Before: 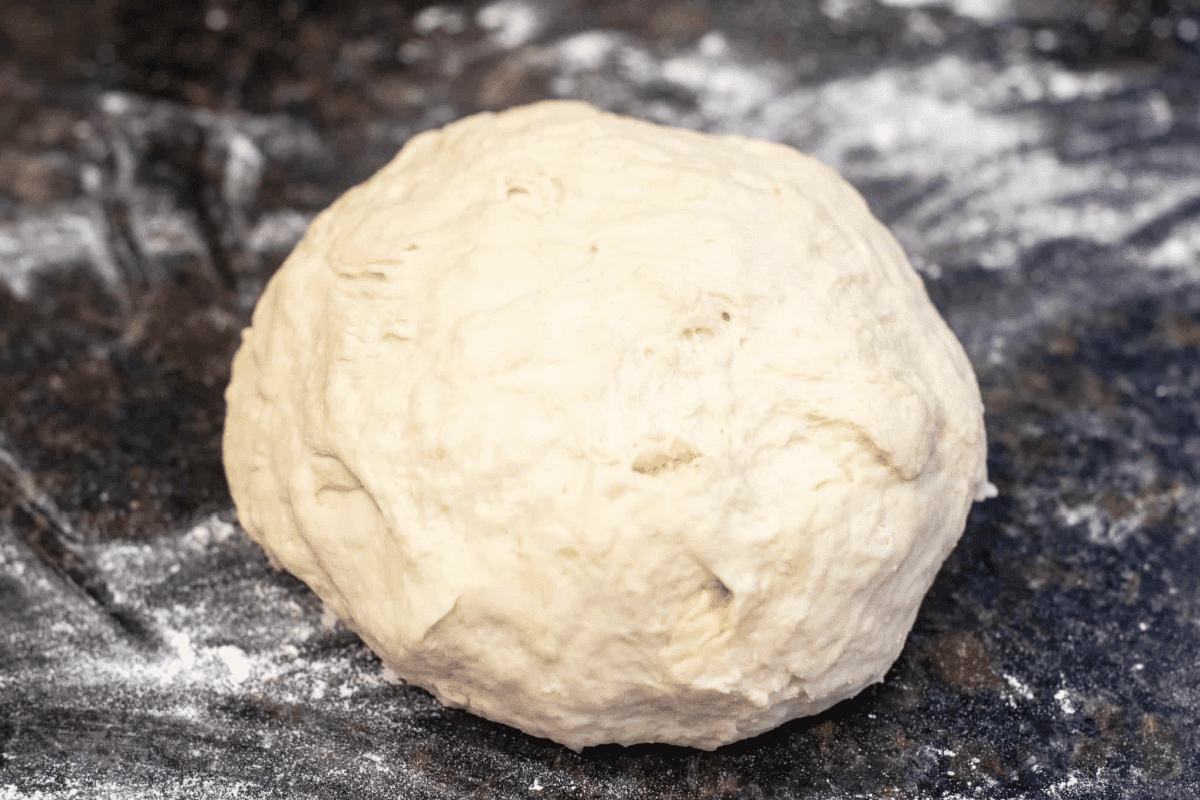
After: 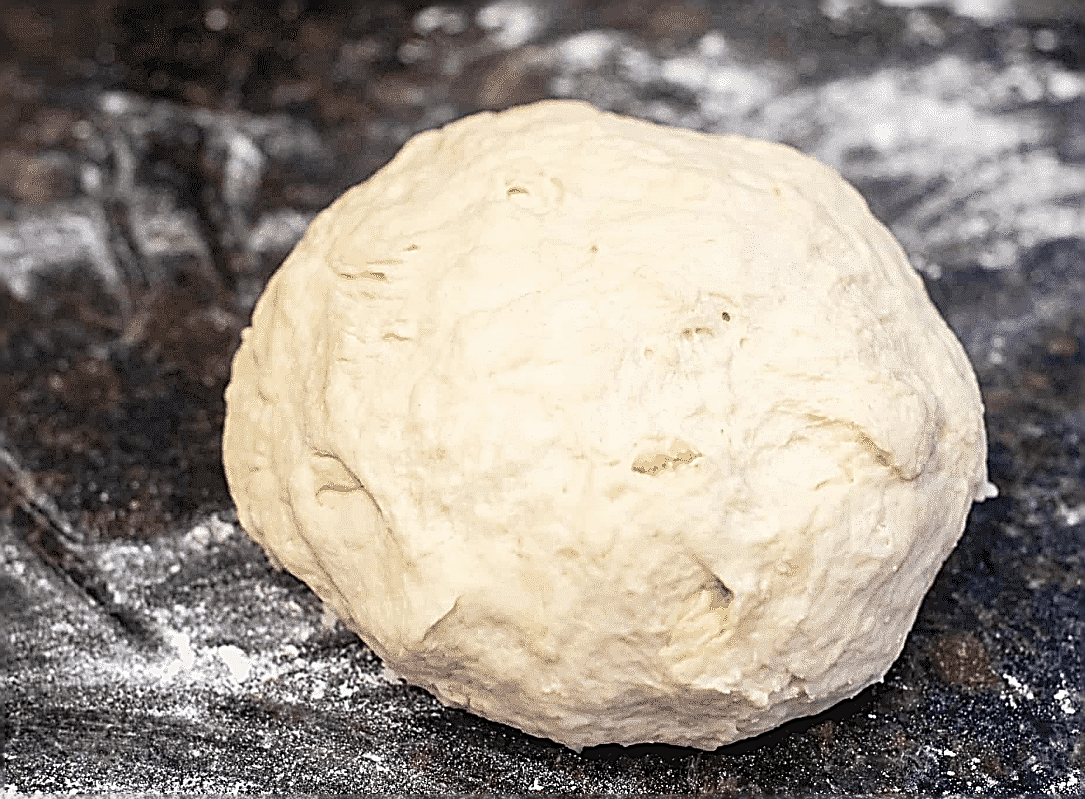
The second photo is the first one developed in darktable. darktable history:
sharpen: amount 2
crop: right 9.509%, bottom 0.031%
